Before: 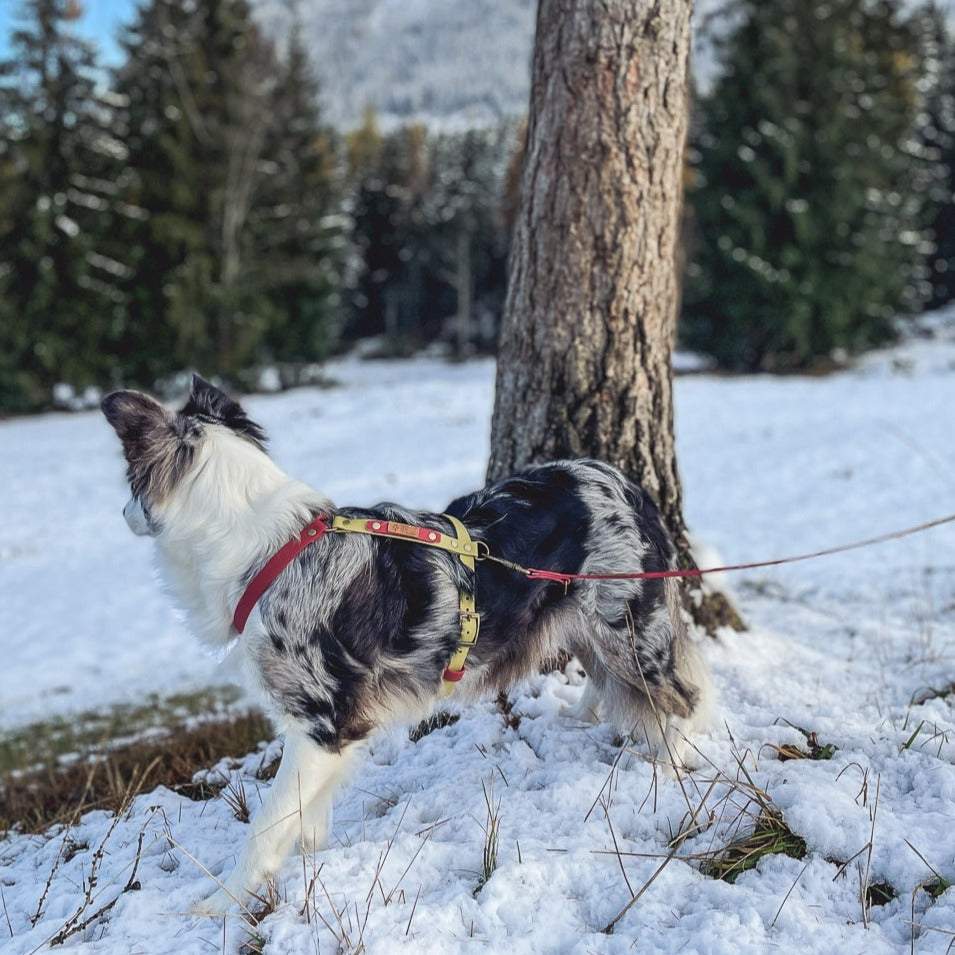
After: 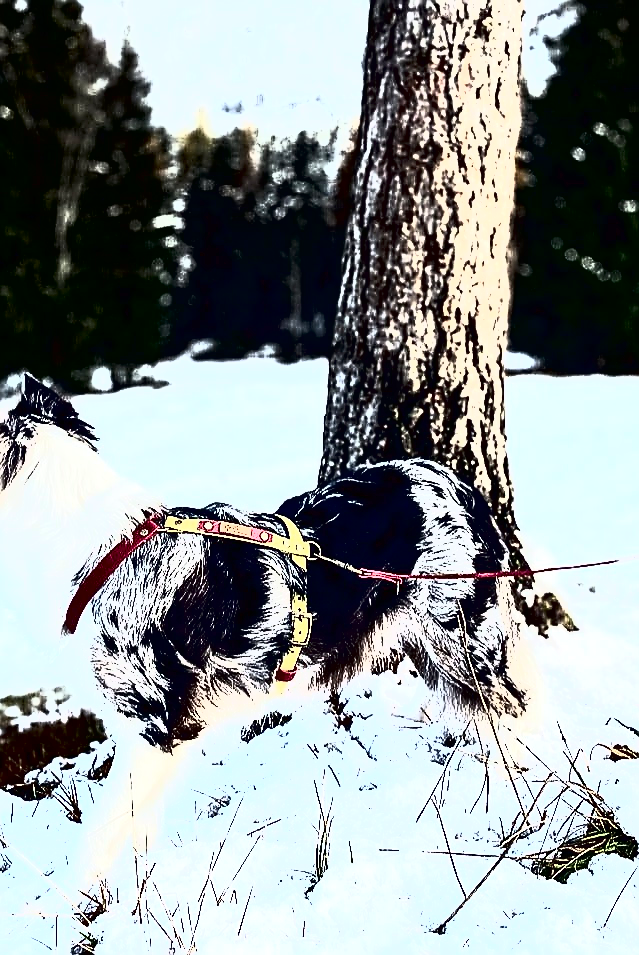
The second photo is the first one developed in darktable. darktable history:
exposure: black level correction 0, exposure 0.399 EV, compensate highlight preservation false
tone curve: curves: ch0 [(0, 0) (0.003, 0.001) (0.011, 0.003) (0.025, 0.003) (0.044, 0.003) (0.069, 0.003) (0.1, 0.006) (0.136, 0.007) (0.177, 0.009) (0.224, 0.007) (0.277, 0.026) (0.335, 0.126) (0.399, 0.254) (0.468, 0.493) (0.543, 0.892) (0.623, 0.984) (0.709, 0.979) (0.801, 0.979) (0.898, 0.982) (1, 1)], color space Lab, independent channels, preserve colors none
sharpen: radius 1.418, amount 1.237, threshold 0.685
crop and rotate: left 17.676%, right 15.314%
contrast brightness saturation: contrast 0.132, brightness -0.045, saturation 0.155
